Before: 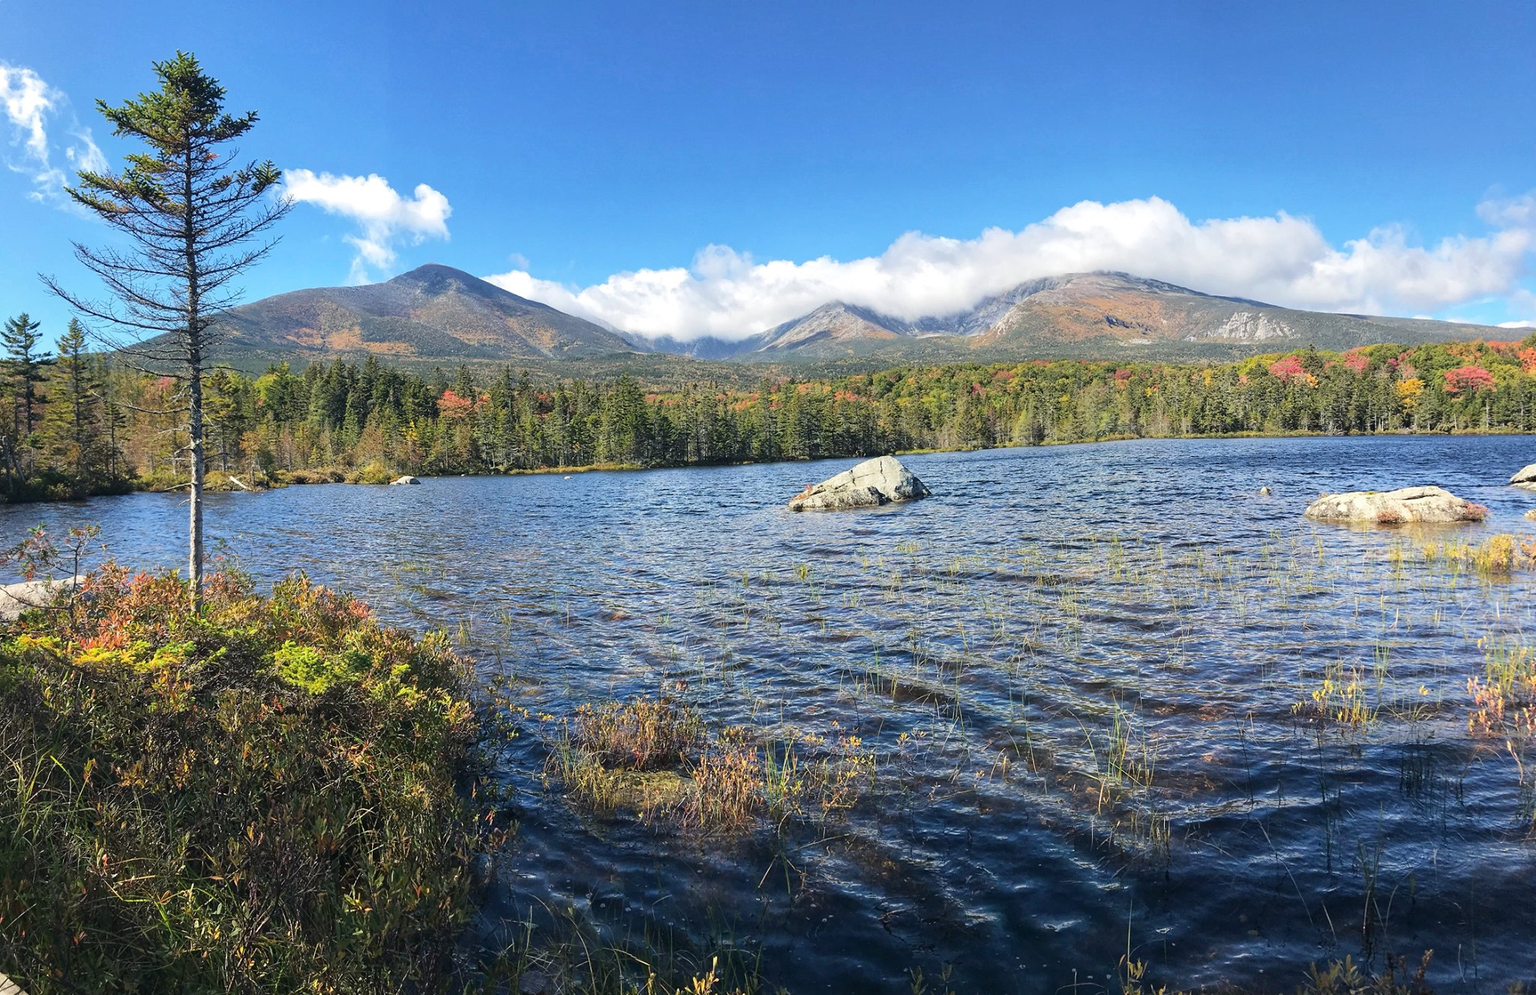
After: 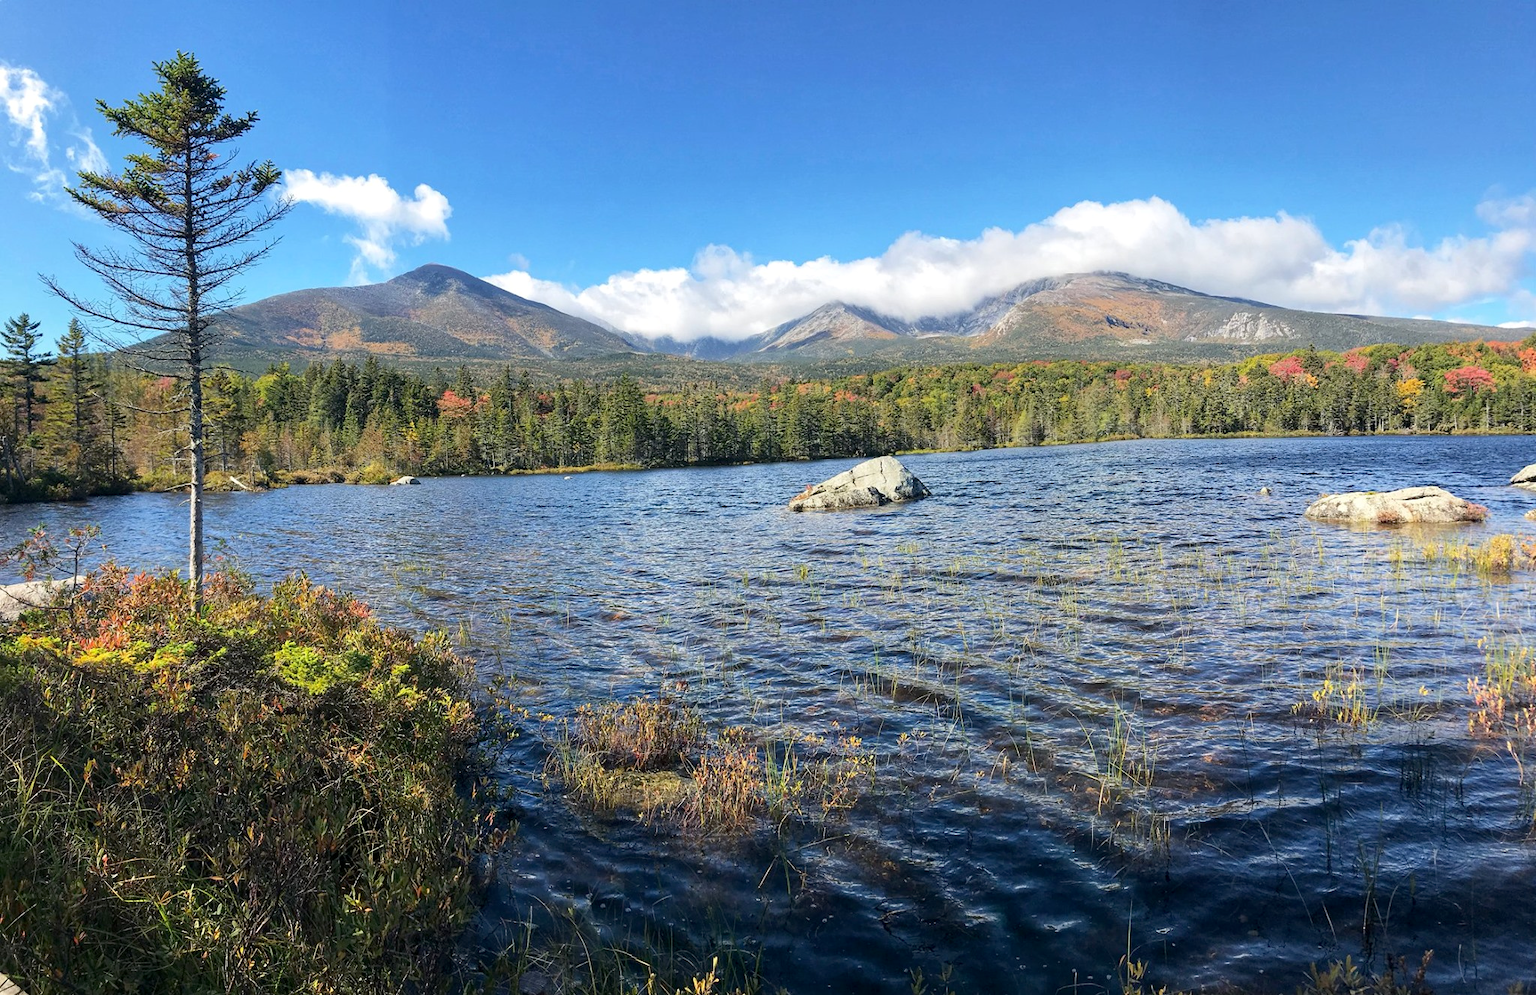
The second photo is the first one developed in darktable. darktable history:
exposure: black level correction 0.004, exposure 0.016 EV, compensate highlight preservation false
